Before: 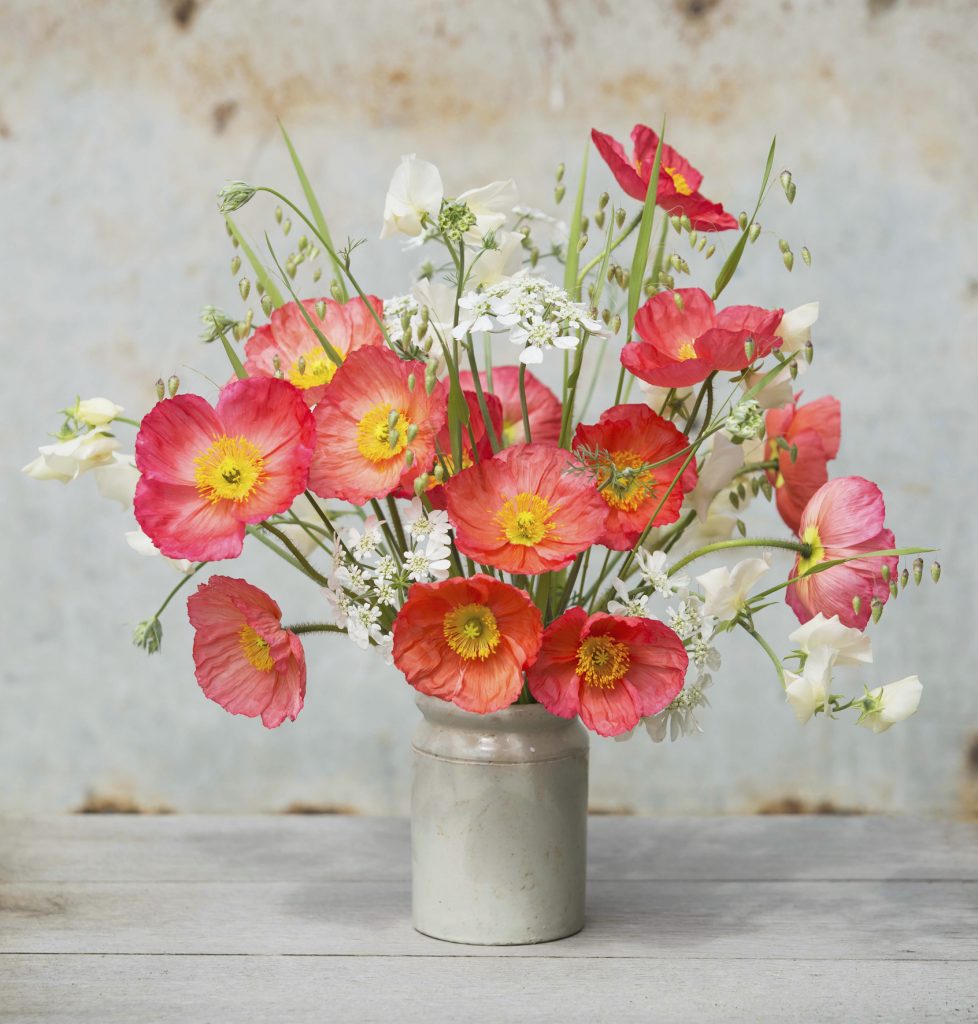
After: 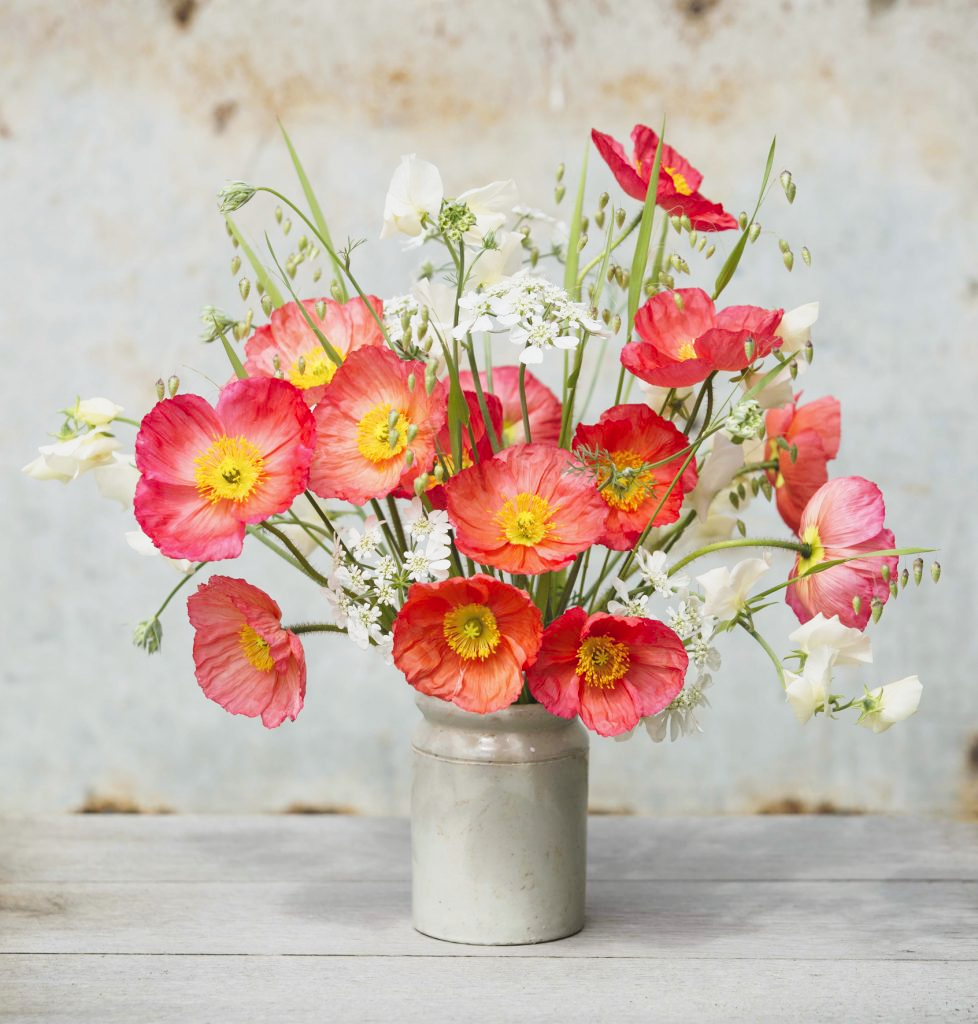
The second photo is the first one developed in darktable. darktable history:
tone curve: curves: ch0 [(0, 0.039) (0.104, 0.103) (0.273, 0.267) (0.448, 0.487) (0.704, 0.761) (0.886, 0.922) (0.994, 0.971)]; ch1 [(0, 0) (0.335, 0.298) (0.446, 0.413) (0.485, 0.487) (0.515, 0.503) (0.566, 0.563) (0.641, 0.655) (1, 1)]; ch2 [(0, 0) (0.314, 0.301) (0.421, 0.411) (0.502, 0.494) (0.528, 0.54) (0.557, 0.559) (0.612, 0.605) (0.722, 0.686) (1, 1)], preserve colors none
